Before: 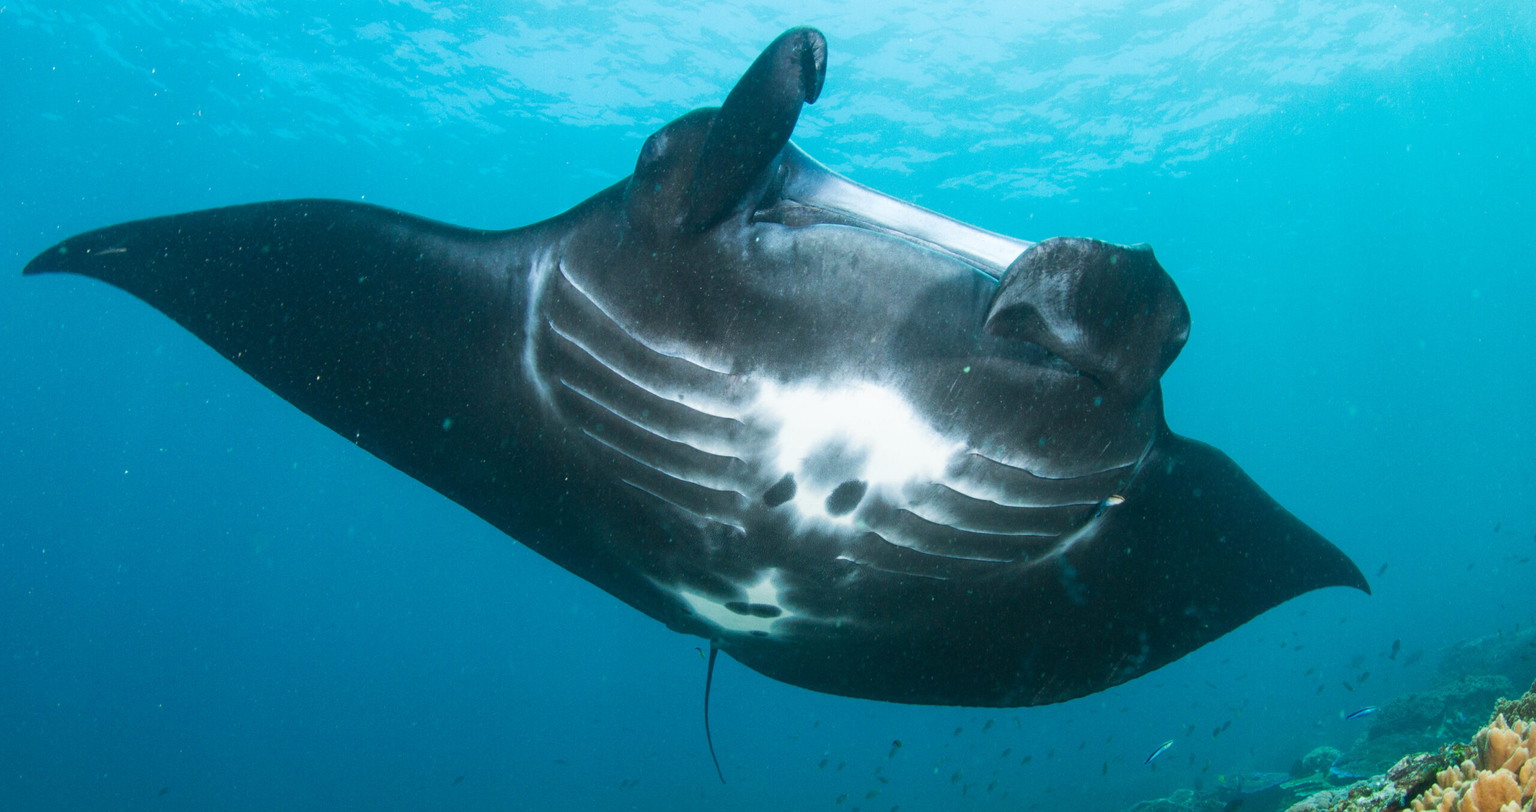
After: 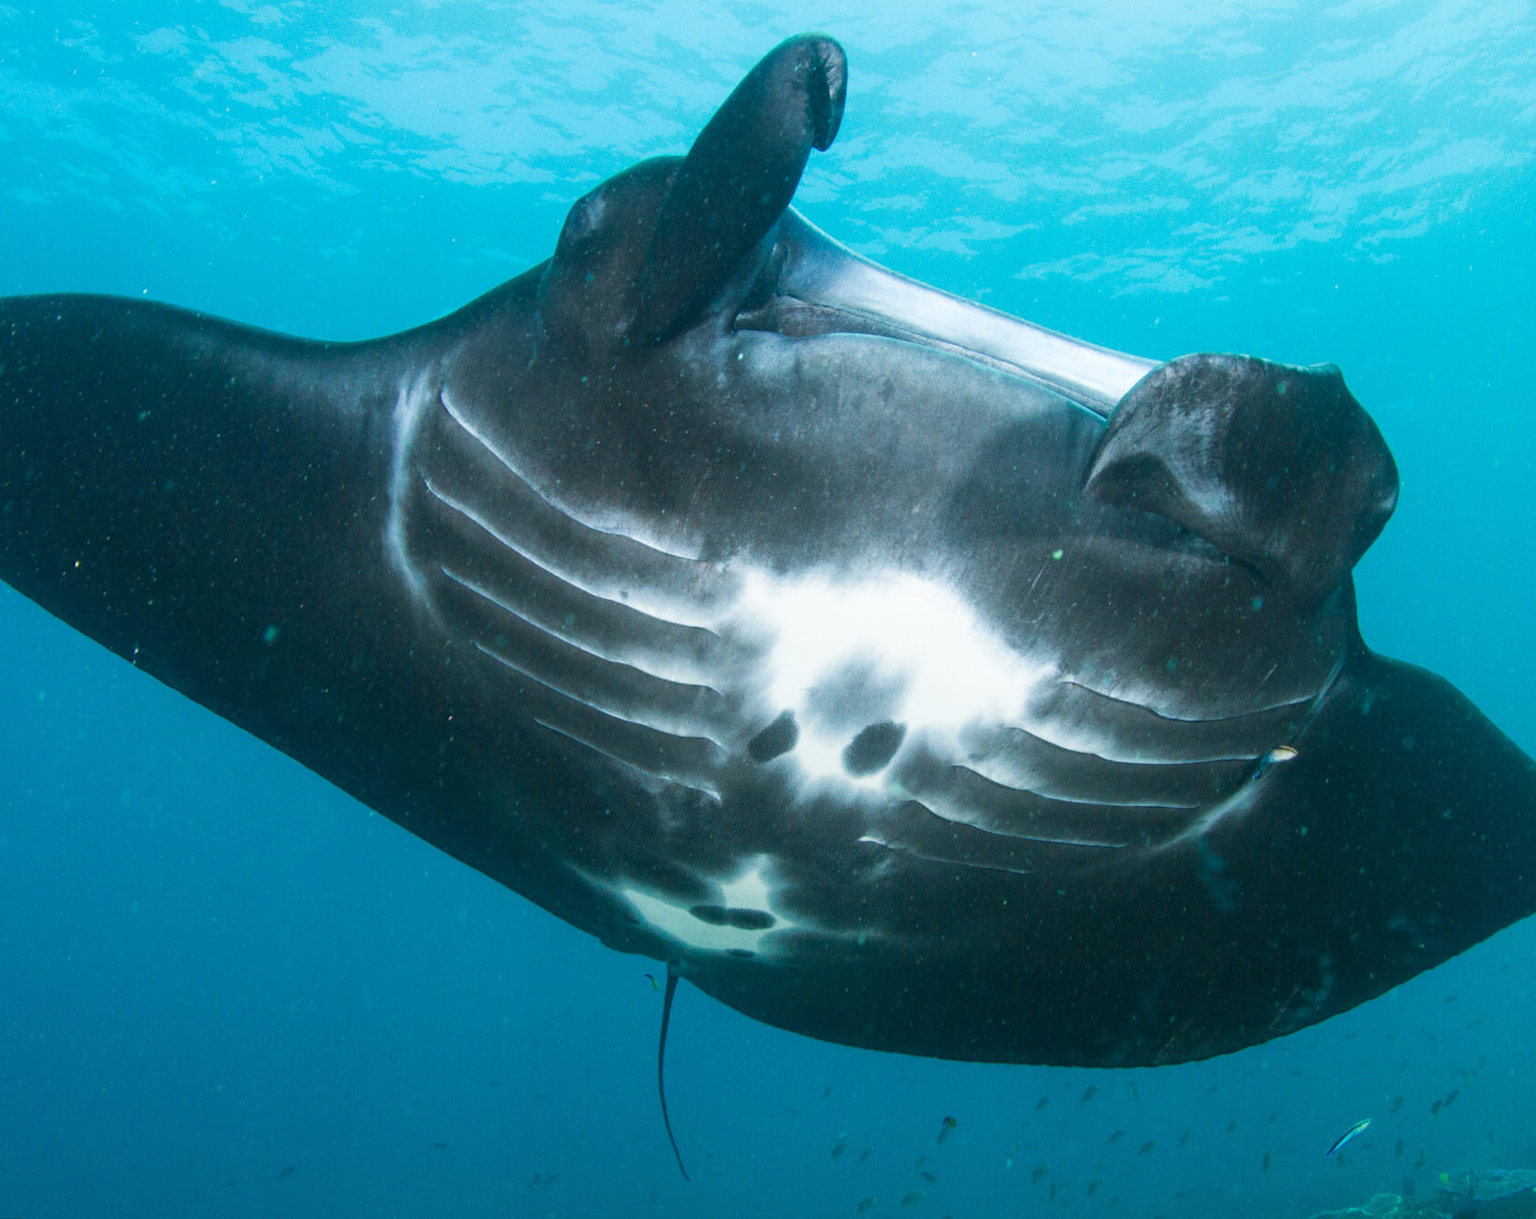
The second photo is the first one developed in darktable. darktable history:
crop: left 16.899%, right 16.556%
rotate and perspective: rotation 0.192°, lens shift (horizontal) -0.015, crop left 0.005, crop right 0.996, crop top 0.006, crop bottom 0.99
